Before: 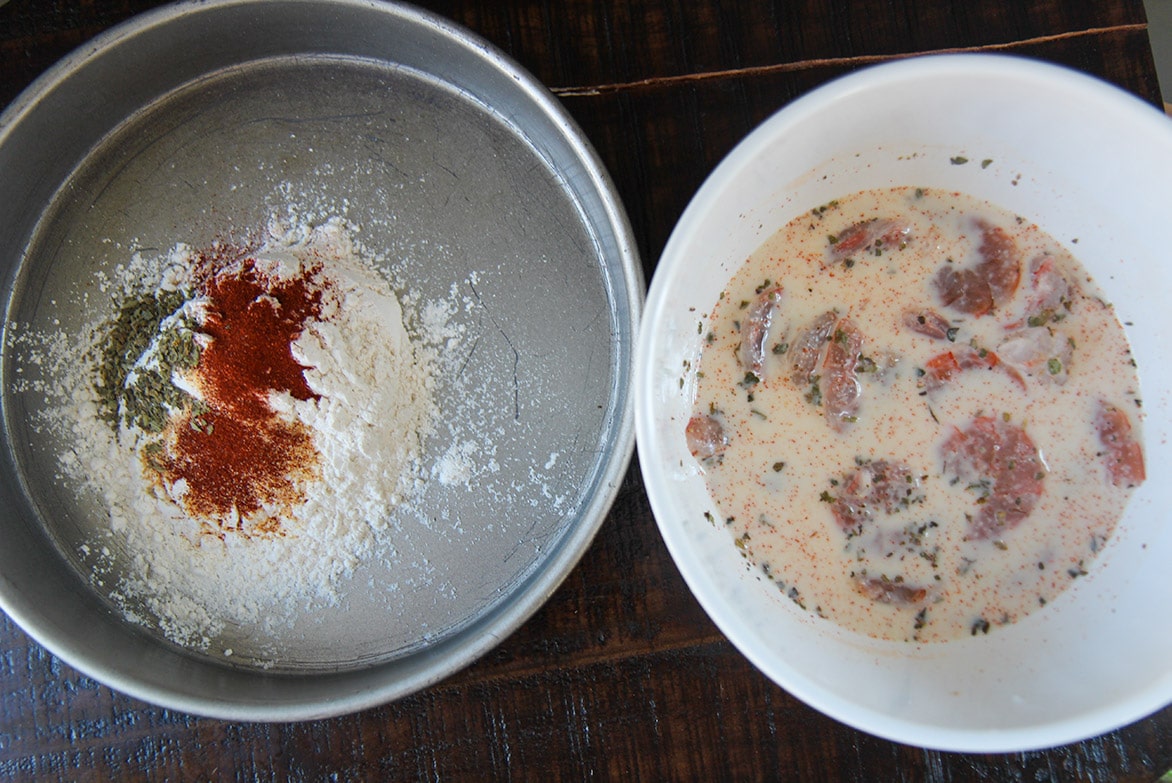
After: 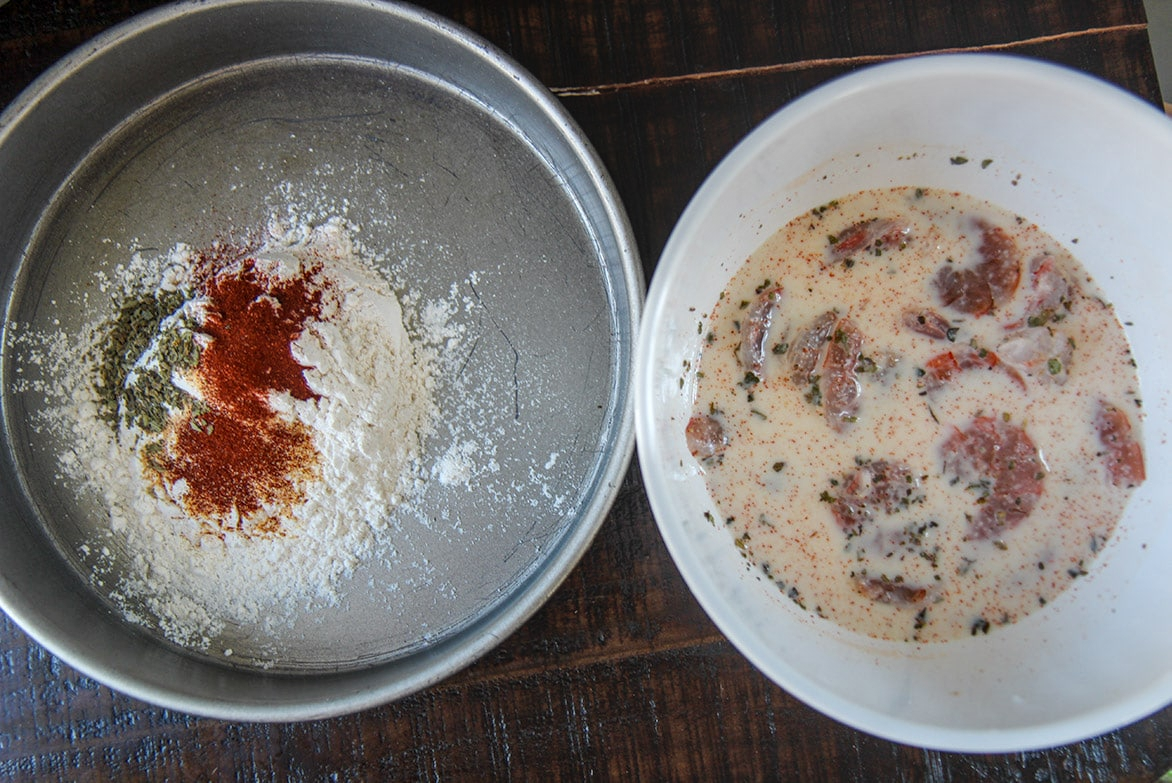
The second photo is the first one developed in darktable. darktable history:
local contrast: highlights 5%, shadows 1%, detail 133%
